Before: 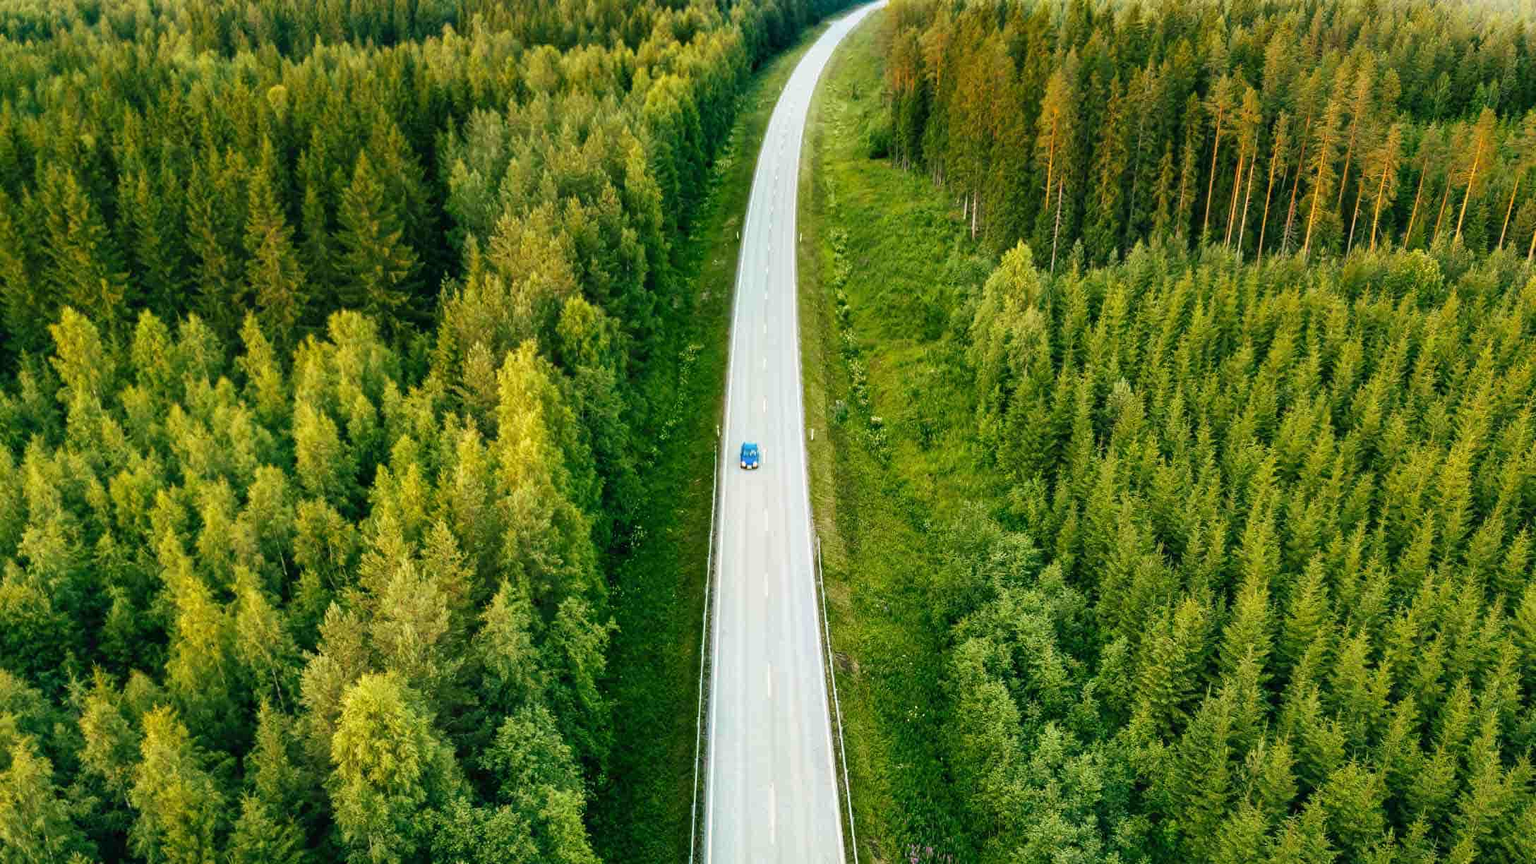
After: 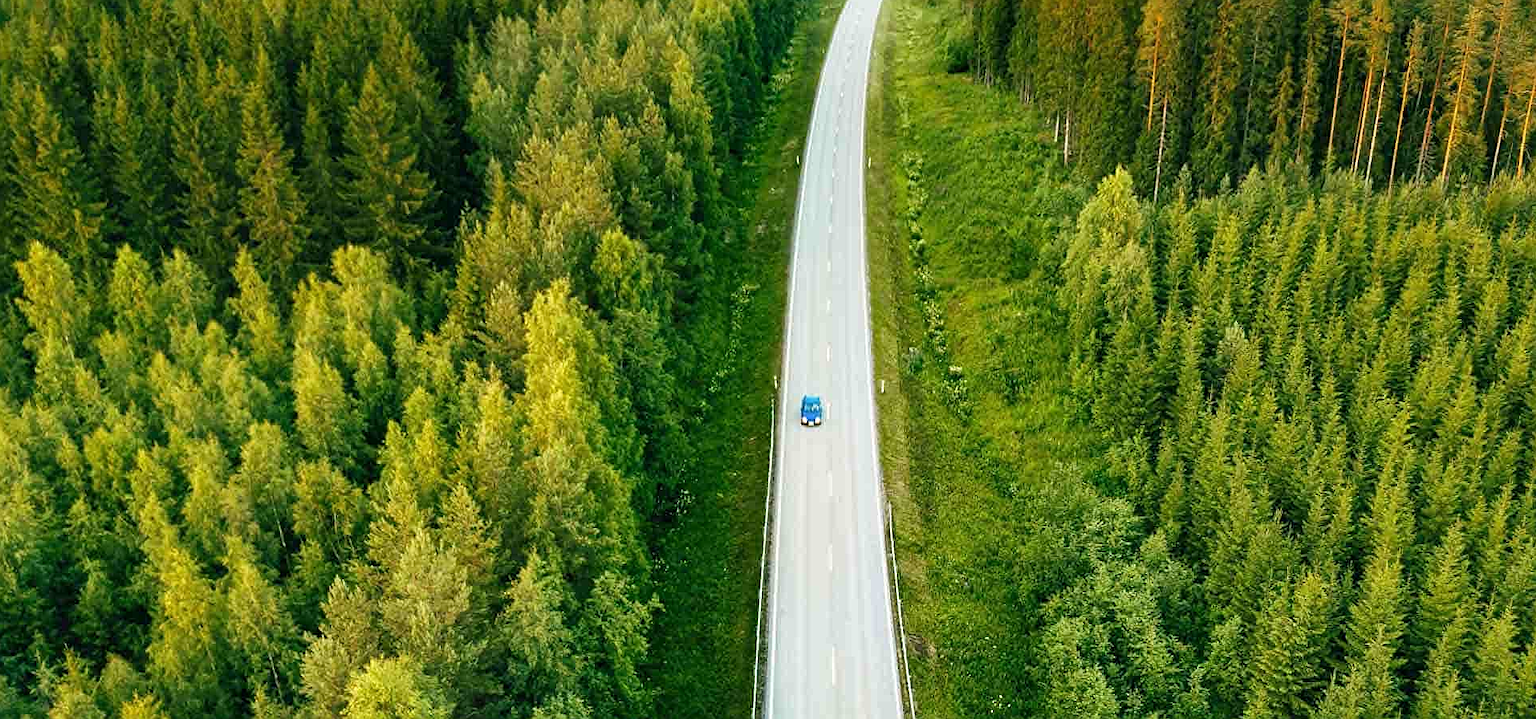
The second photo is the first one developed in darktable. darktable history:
sharpen: on, module defaults
crop and rotate: left 2.364%, top 11.025%, right 9.657%, bottom 15.658%
color zones: curves: ch0 [(0, 0.5) (0.143, 0.5) (0.286, 0.5) (0.429, 0.5) (0.571, 0.5) (0.714, 0.476) (0.857, 0.5) (1, 0.5)]; ch2 [(0, 0.5) (0.143, 0.5) (0.286, 0.5) (0.429, 0.5) (0.571, 0.5) (0.714, 0.487) (0.857, 0.5) (1, 0.5)], mix -124.05%
